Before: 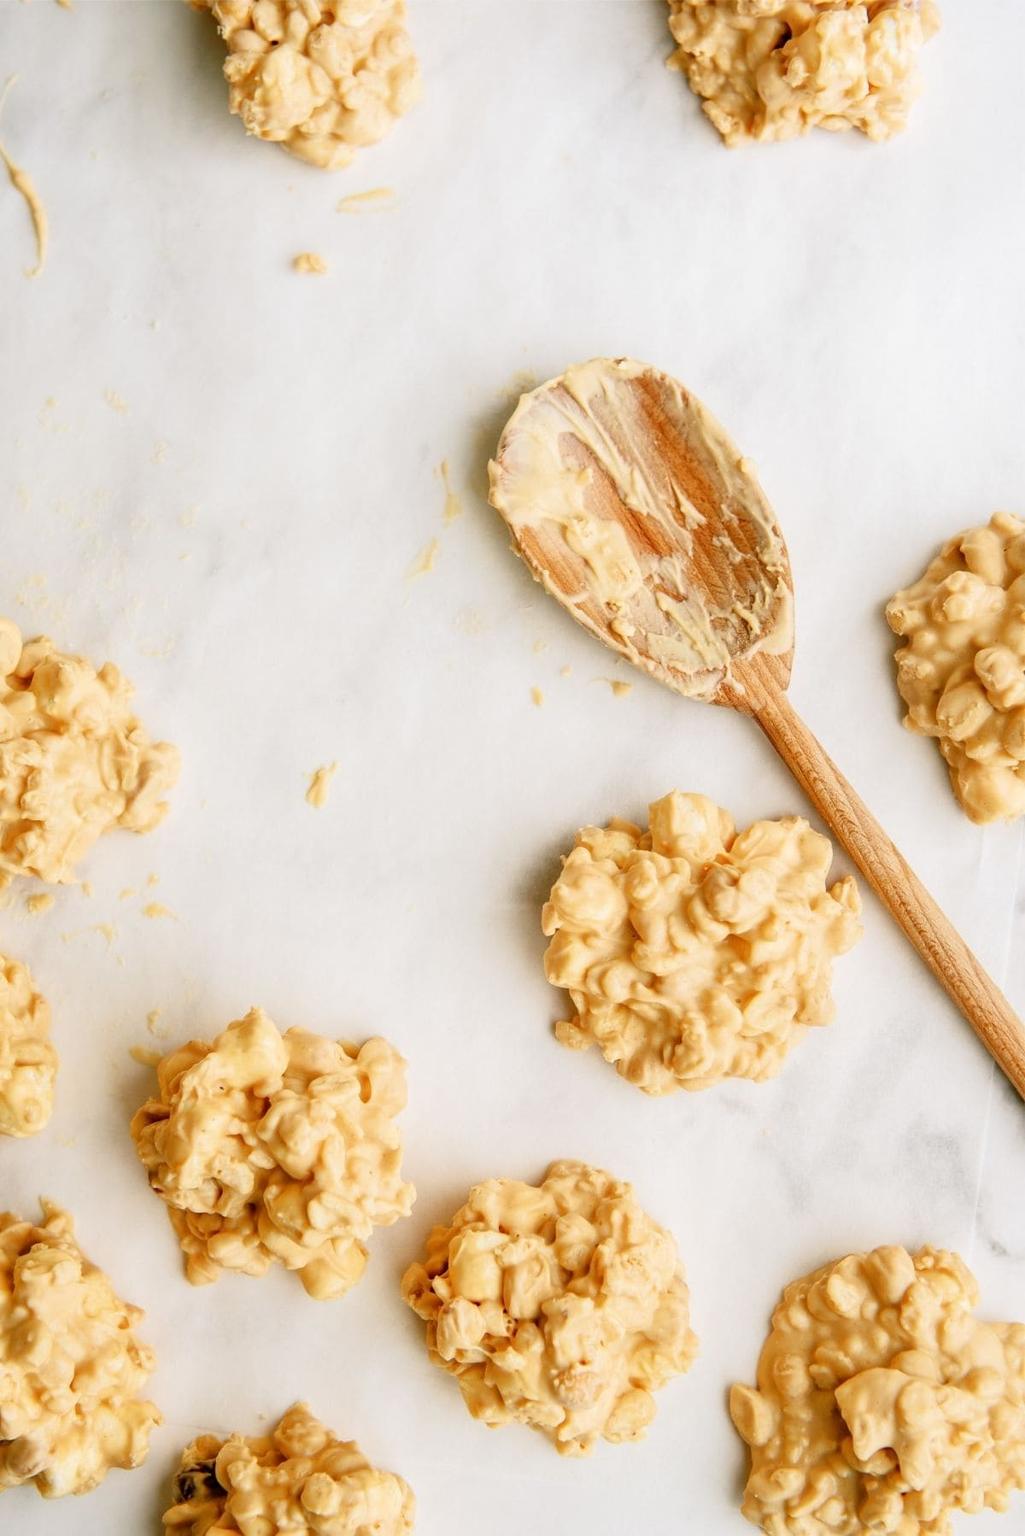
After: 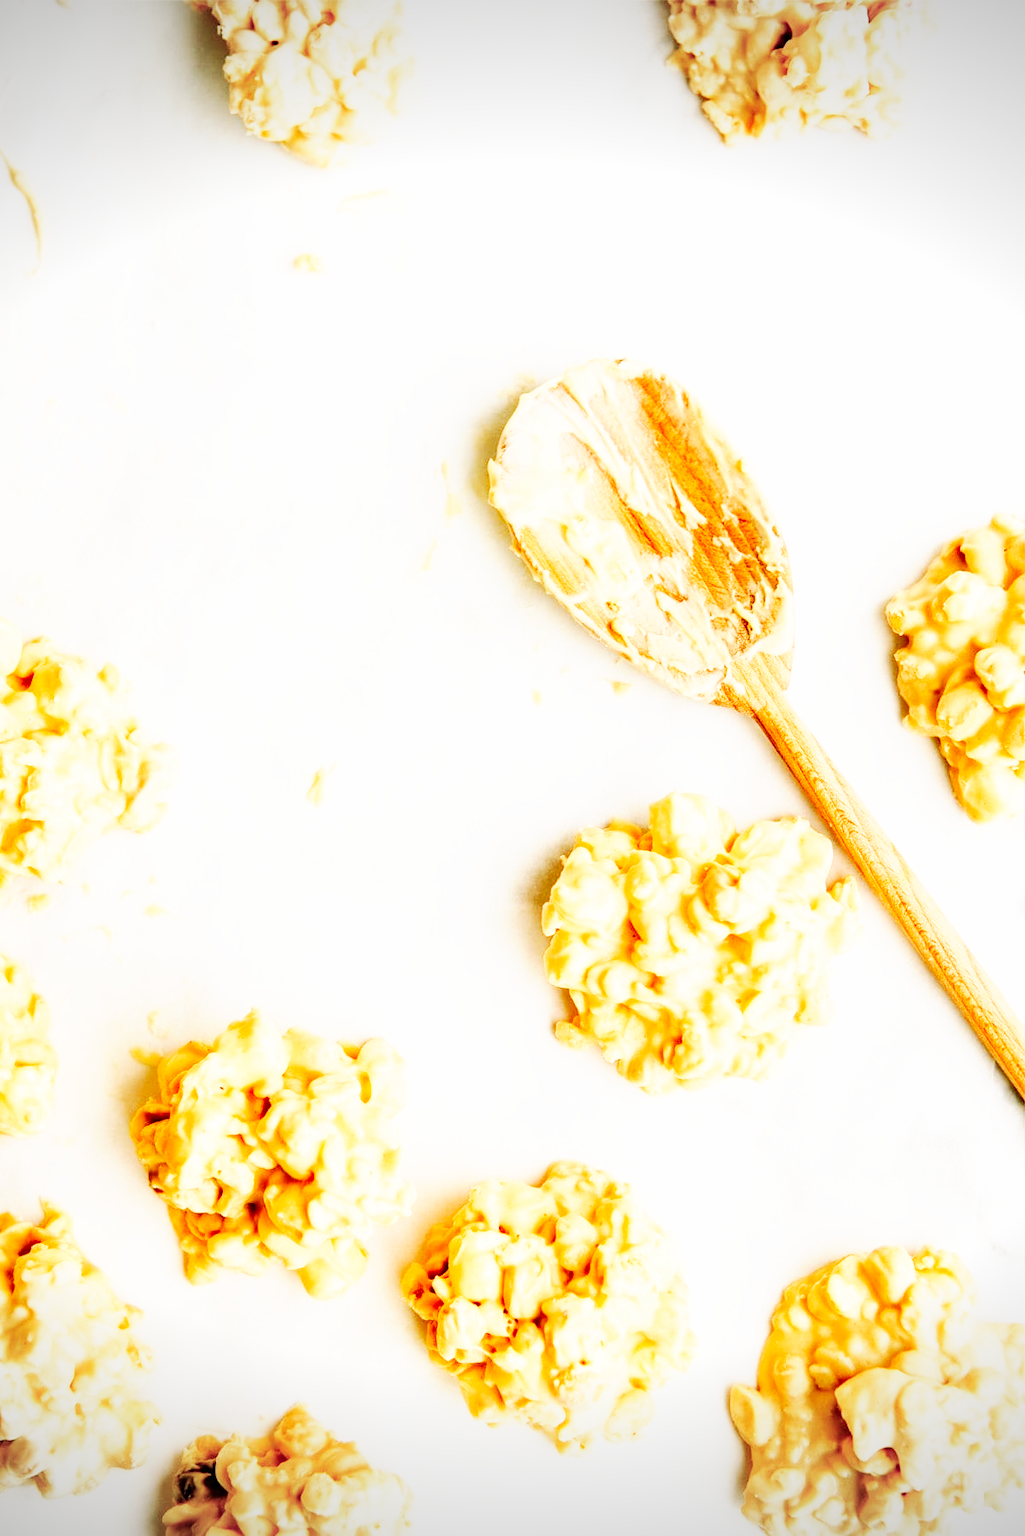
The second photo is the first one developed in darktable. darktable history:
vignetting: fall-off start 97.11%, width/height ratio 1.186
tone equalizer: on, module defaults
base curve: curves: ch0 [(0, 0) (0.007, 0.004) (0.027, 0.03) (0.046, 0.07) (0.207, 0.54) (0.442, 0.872) (0.673, 0.972) (1, 1)], preserve colors none
contrast brightness saturation: contrast 0.042, saturation 0.161
